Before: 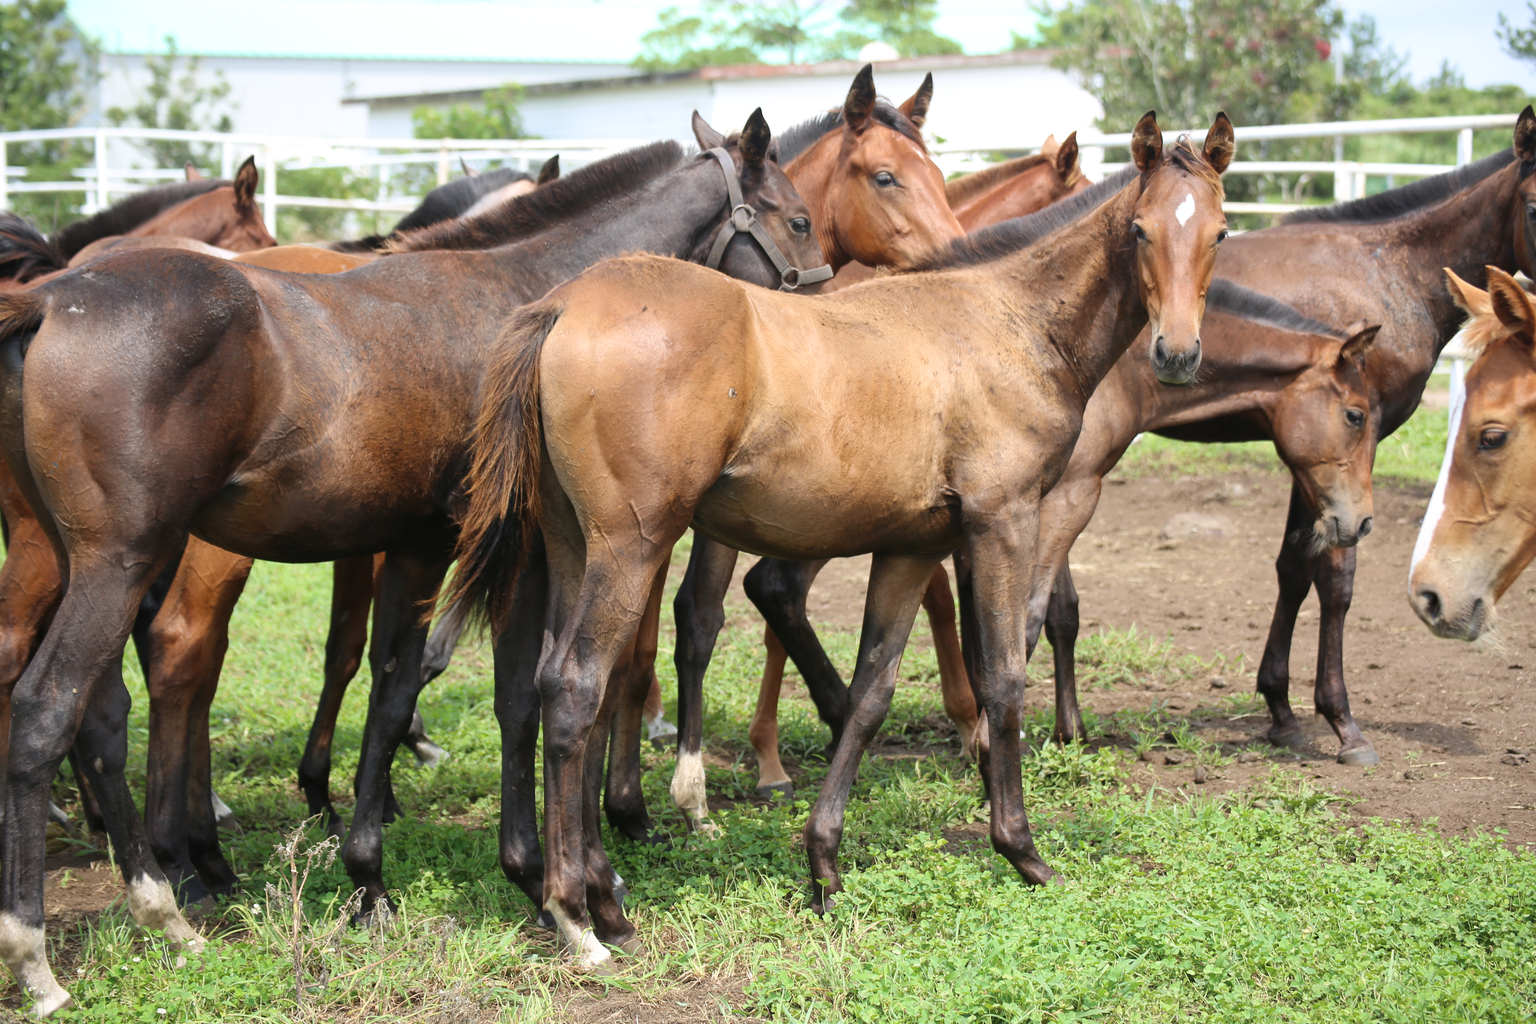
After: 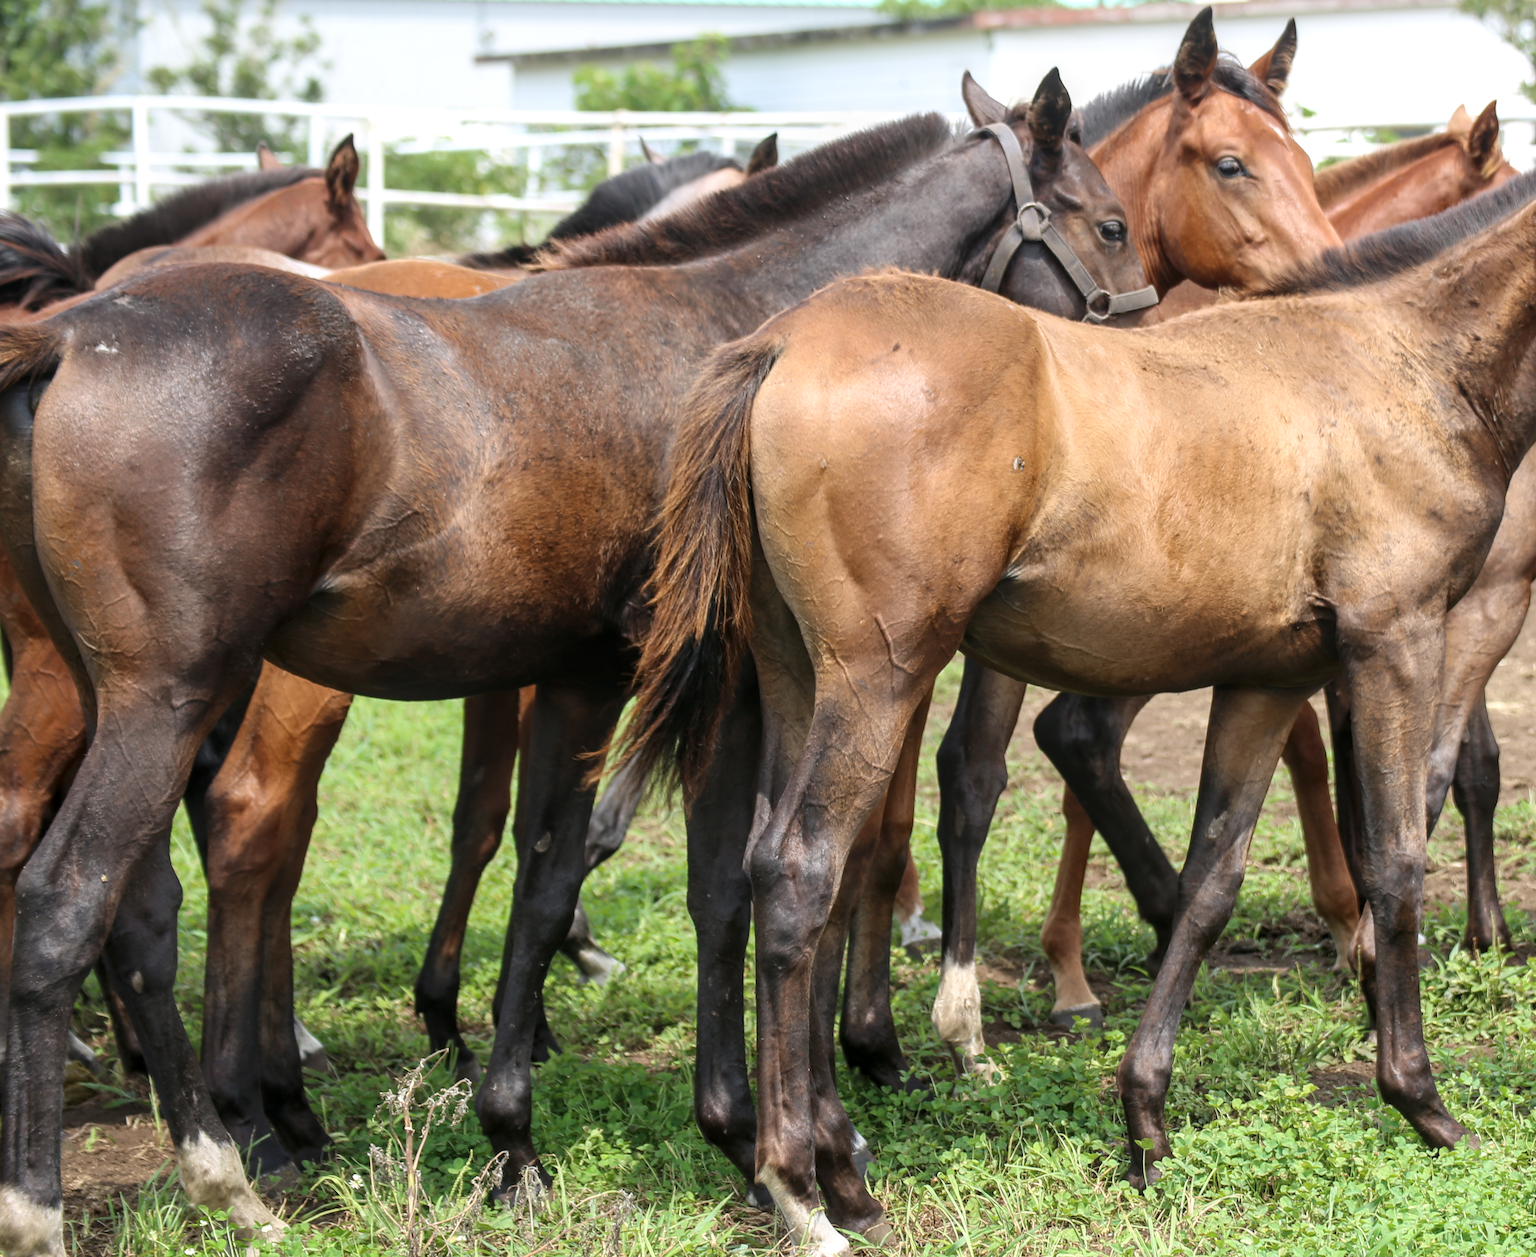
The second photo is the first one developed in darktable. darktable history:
crop: top 5.803%, right 27.864%, bottom 5.804%
local contrast: on, module defaults
